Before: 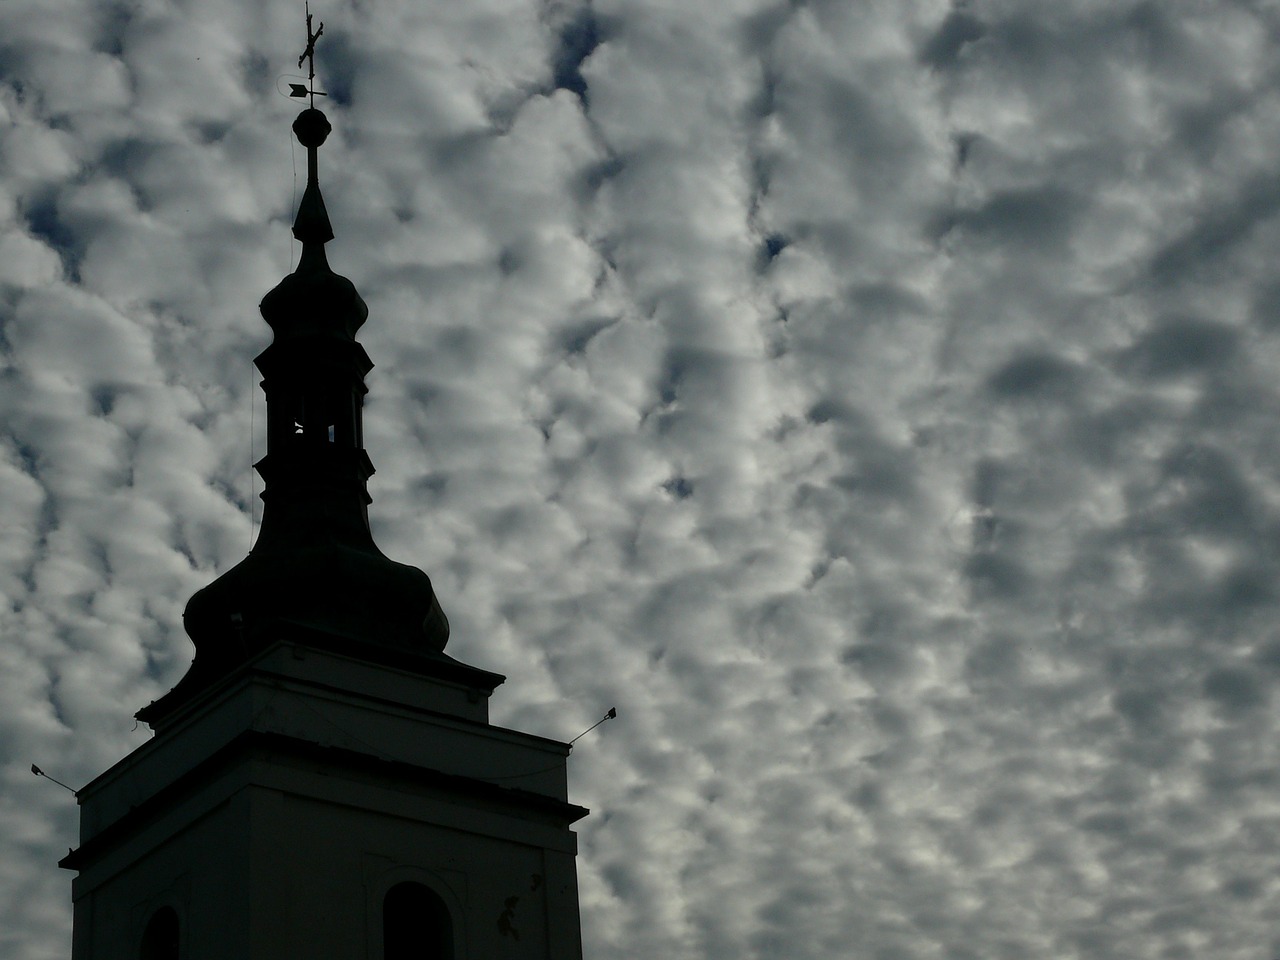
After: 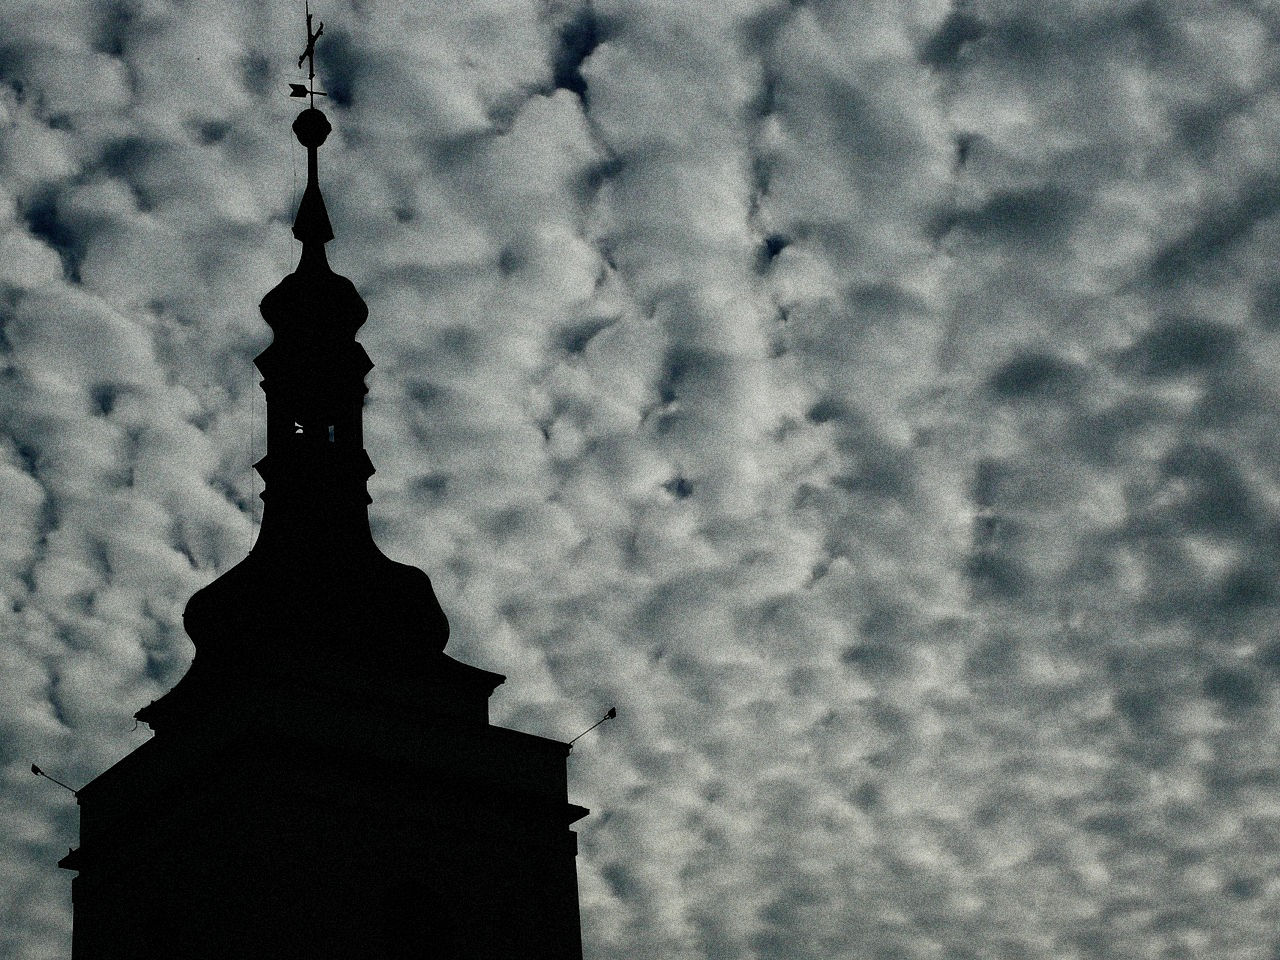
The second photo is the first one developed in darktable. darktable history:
grain: coarseness 14.49 ISO, strength 48.04%, mid-tones bias 35%
sigmoid: contrast 1.7, skew -0.2, preserve hue 0%, red attenuation 0.1, red rotation 0.035, green attenuation 0.1, green rotation -0.017, blue attenuation 0.15, blue rotation -0.052, base primaries Rec2020
